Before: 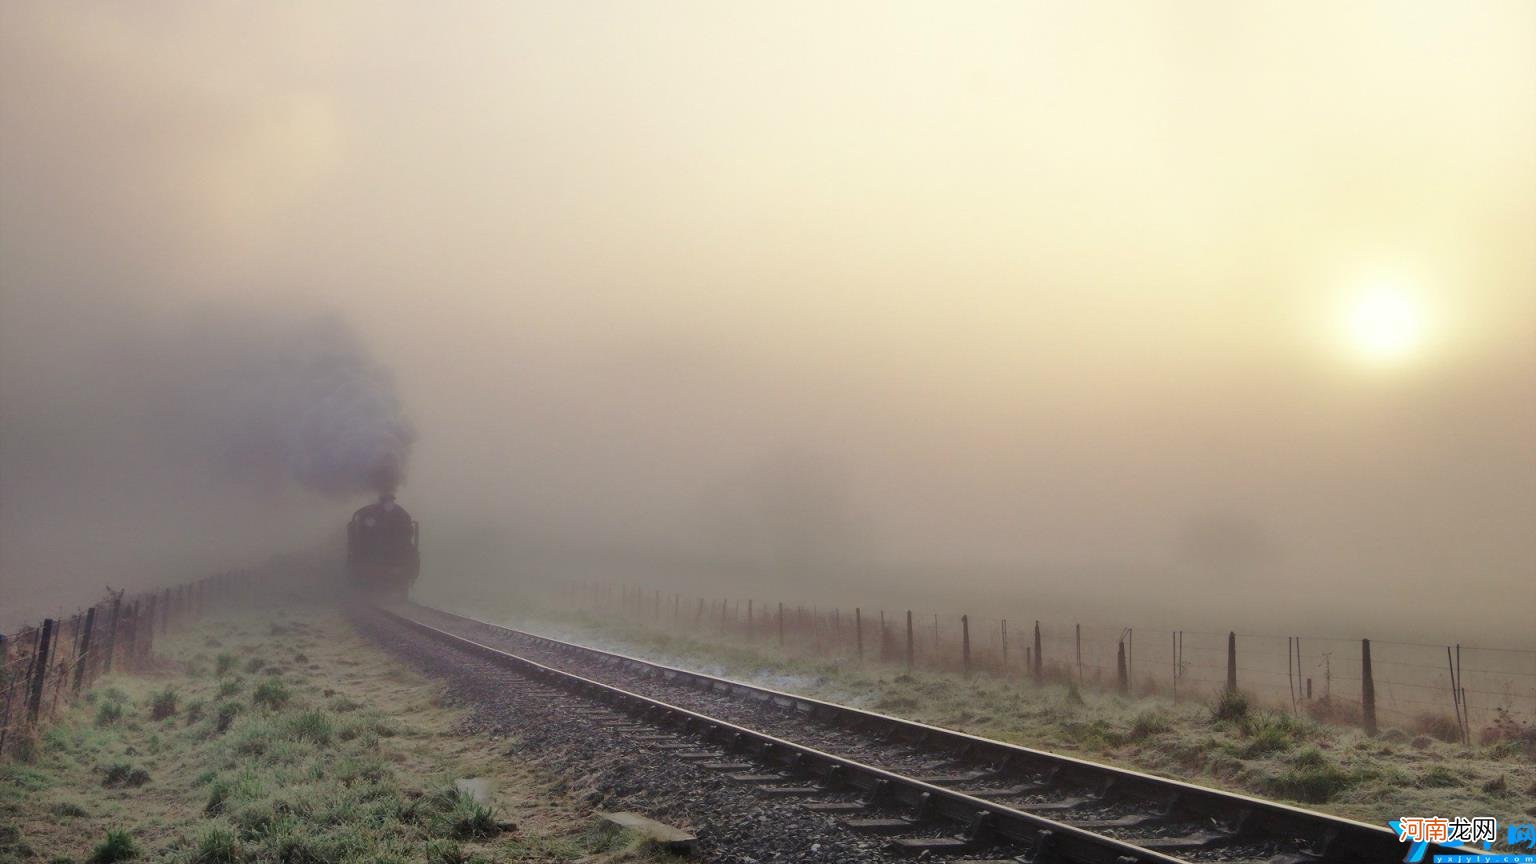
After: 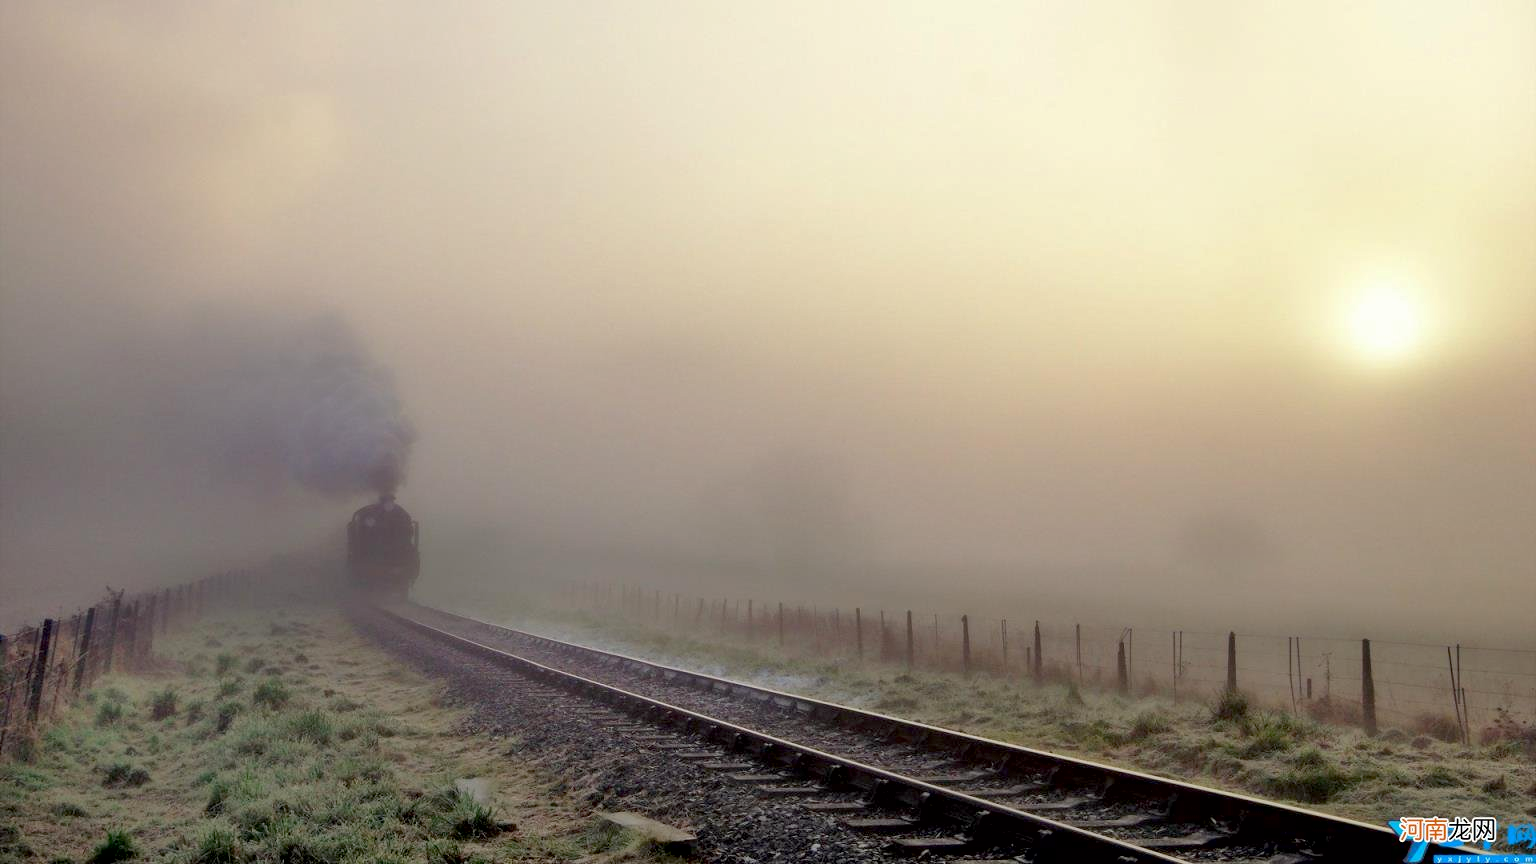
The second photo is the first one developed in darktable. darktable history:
exposure: black level correction 0.016, exposure -0.009 EV, compensate highlight preservation false
shadows and highlights: shadows 29.32, highlights -29.32, low approximation 0.01, soften with gaussian
